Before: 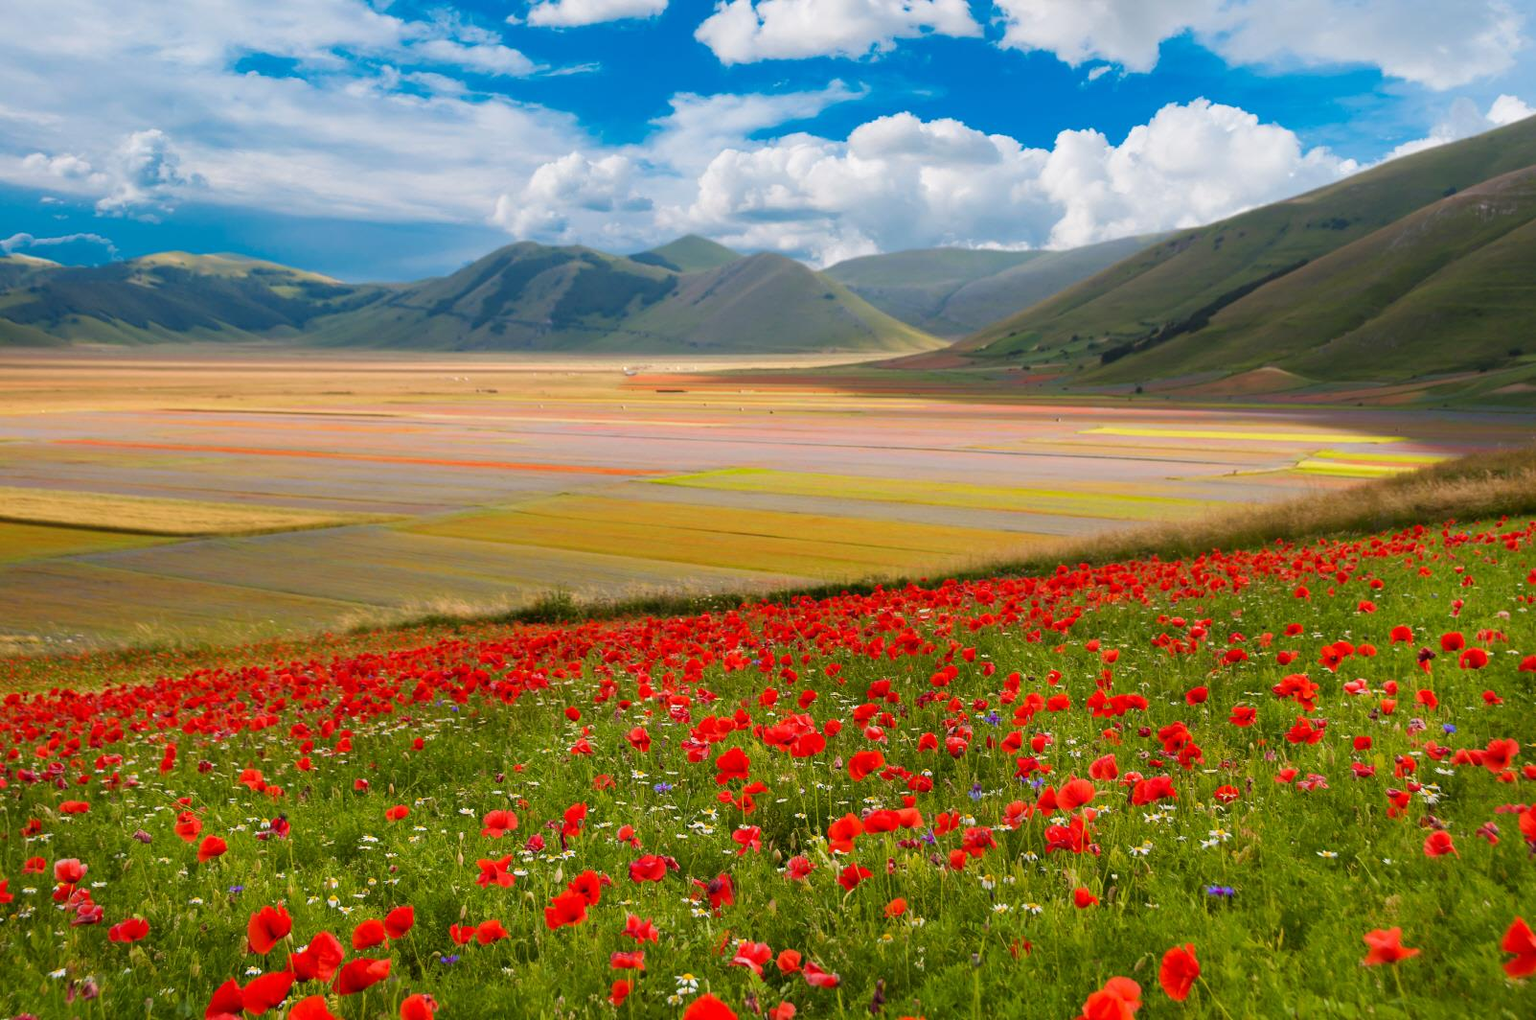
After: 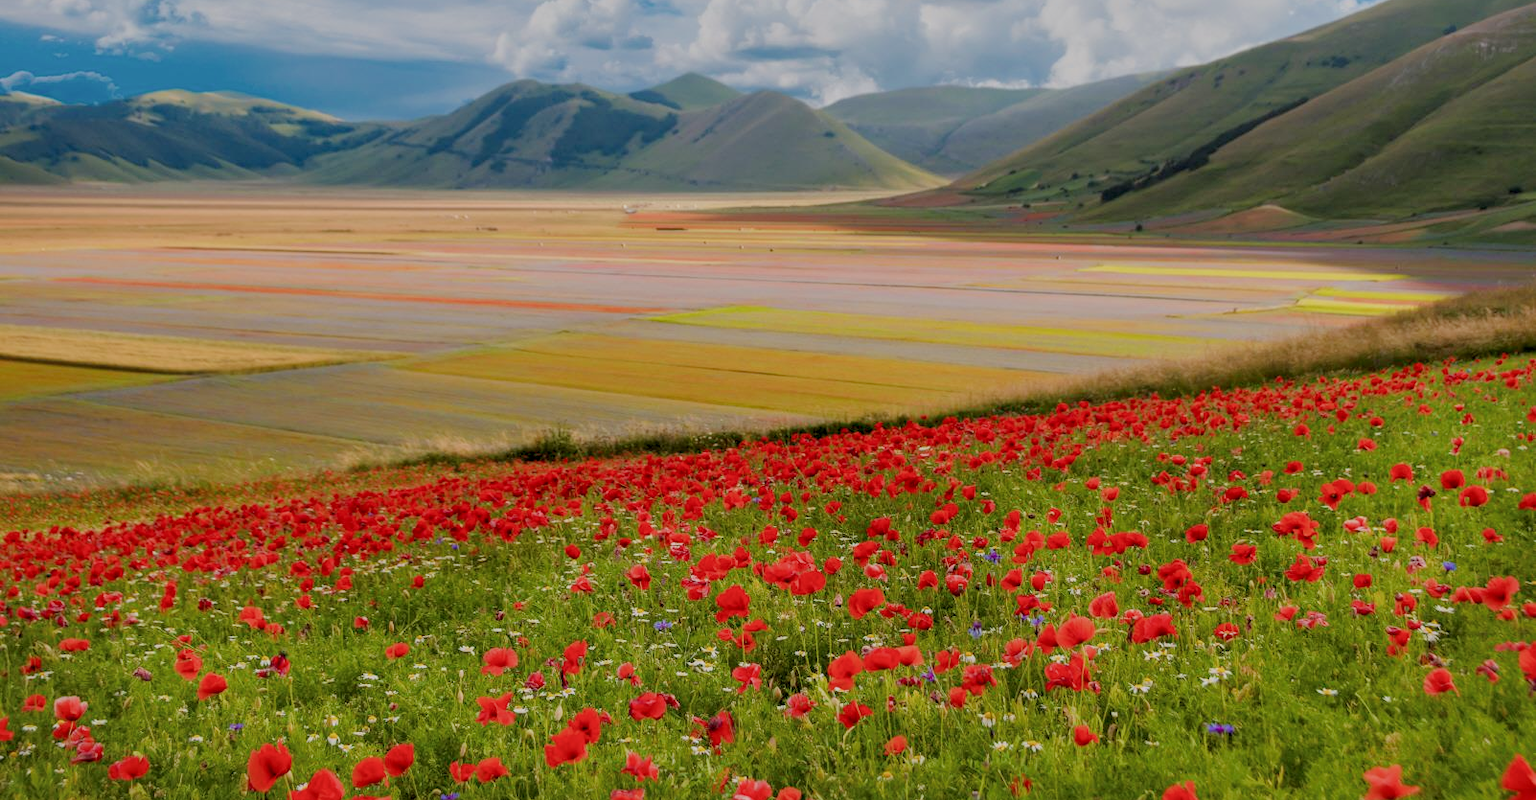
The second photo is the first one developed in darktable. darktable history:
crop and rotate: top 15.975%, bottom 5.514%
shadows and highlights: on, module defaults
local contrast: detail 130%
filmic rgb: black relative exposure -8.75 EV, white relative exposure 4.97 EV, threshold 3.06 EV, target black luminance 0%, hardness 3.79, latitude 65.36%, contrast 0.824, shadows ↔ highlights balance 19.19%, enable highlight reconstruction true
